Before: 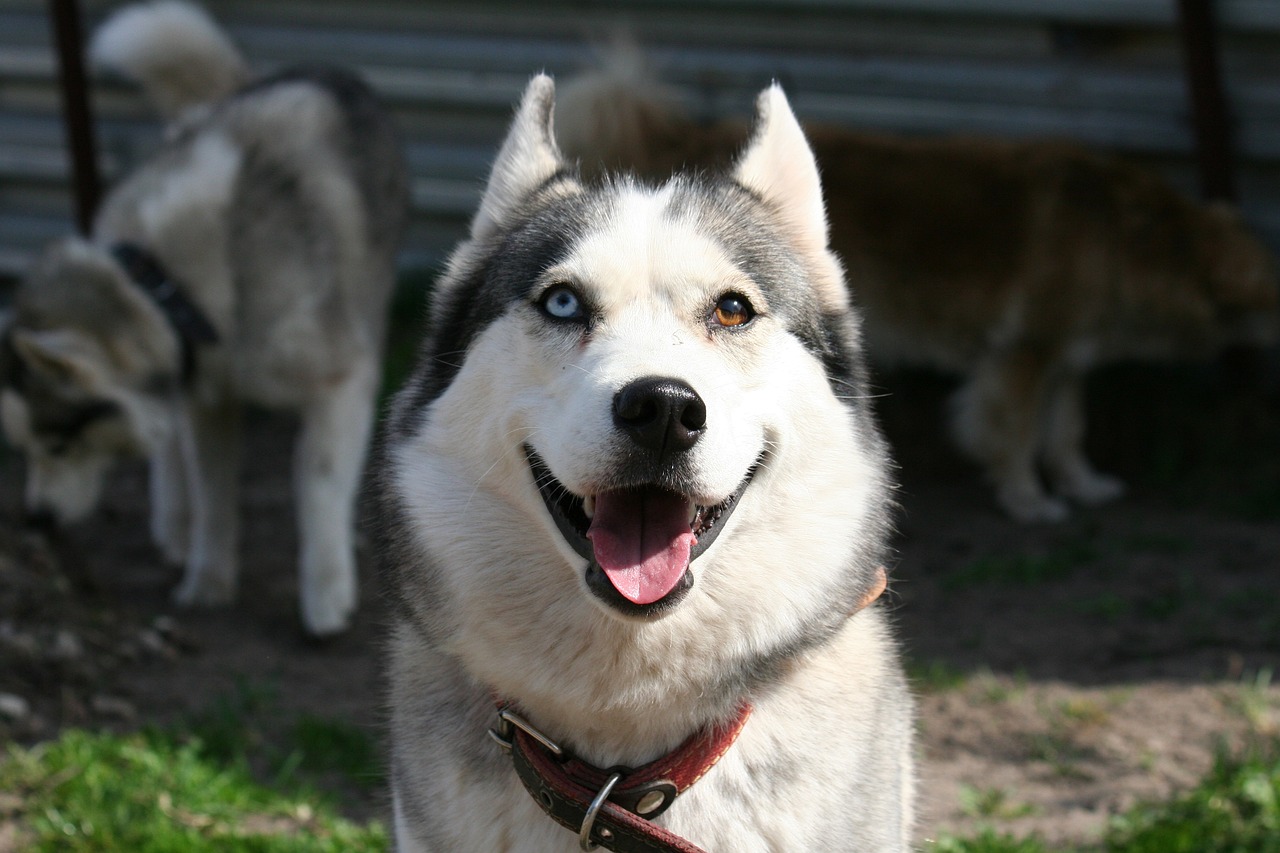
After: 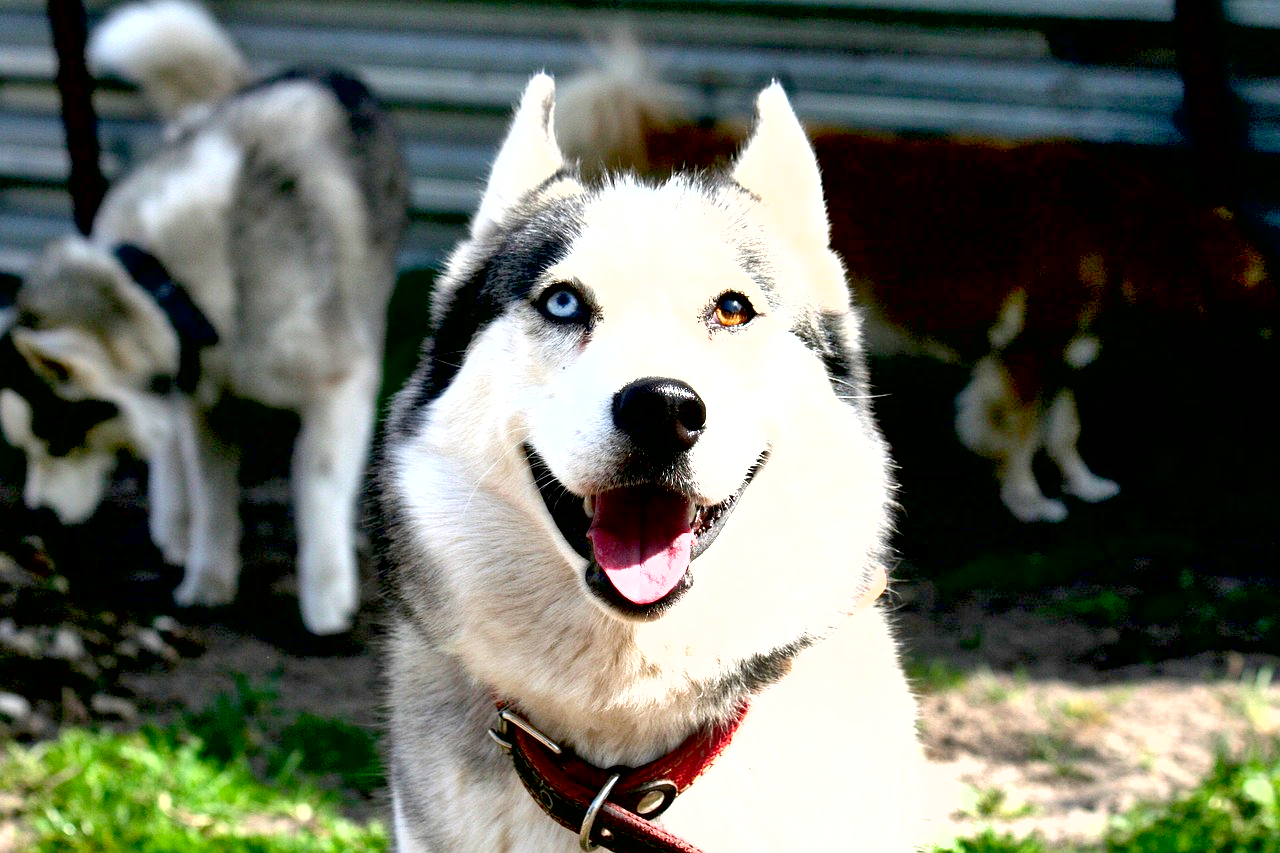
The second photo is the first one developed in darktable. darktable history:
exposure: black level correction 0.016, exposure 1.774 EV, compensate highlight preservation false
shadows and highlights: radius 108.52, shadows 40.68, highlights -72.88, low approximation 0.01, soften with gaussian
